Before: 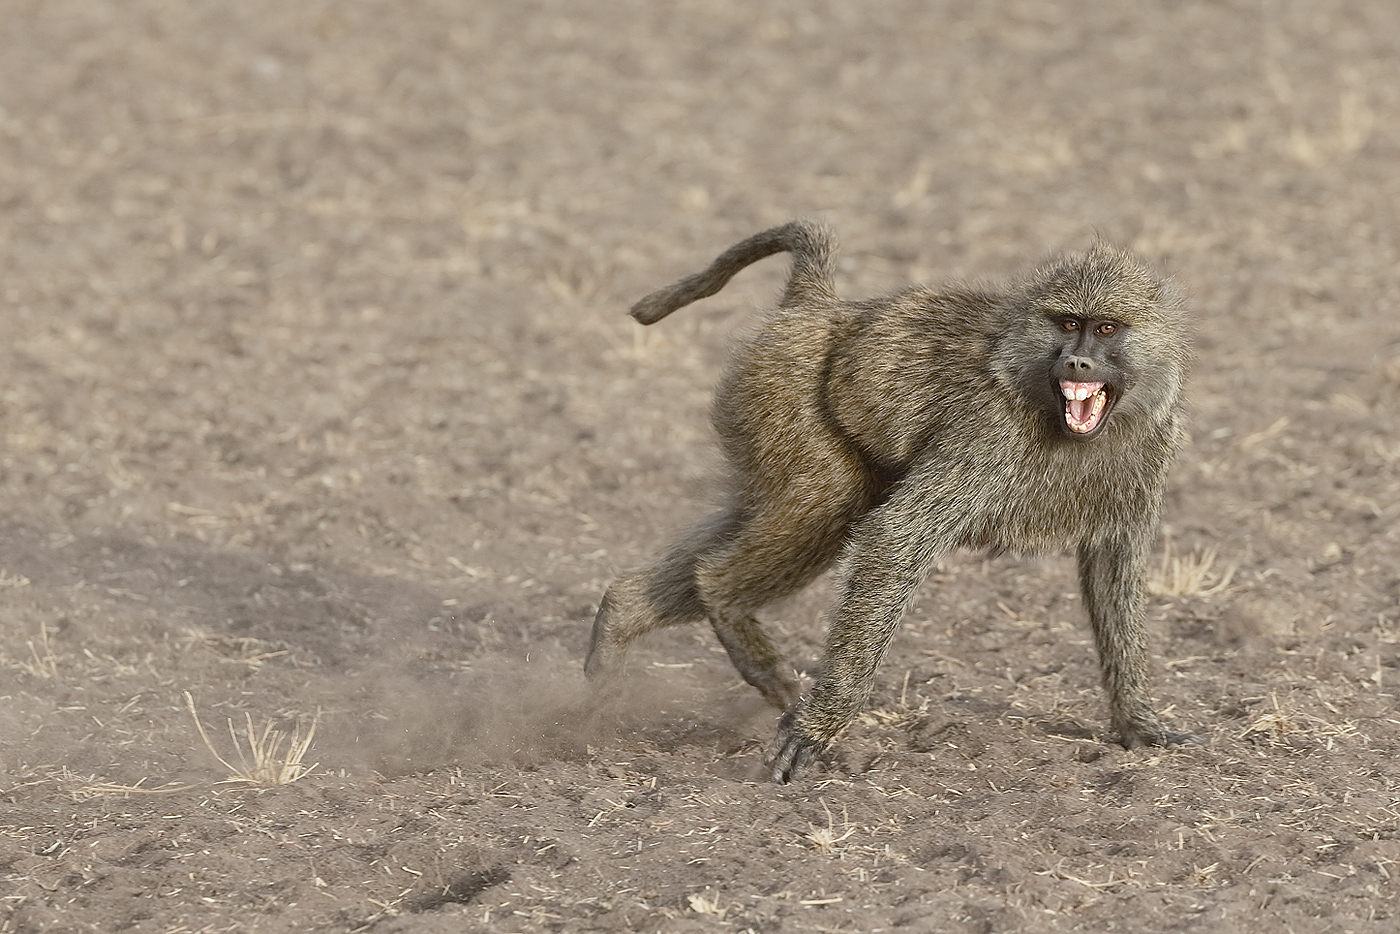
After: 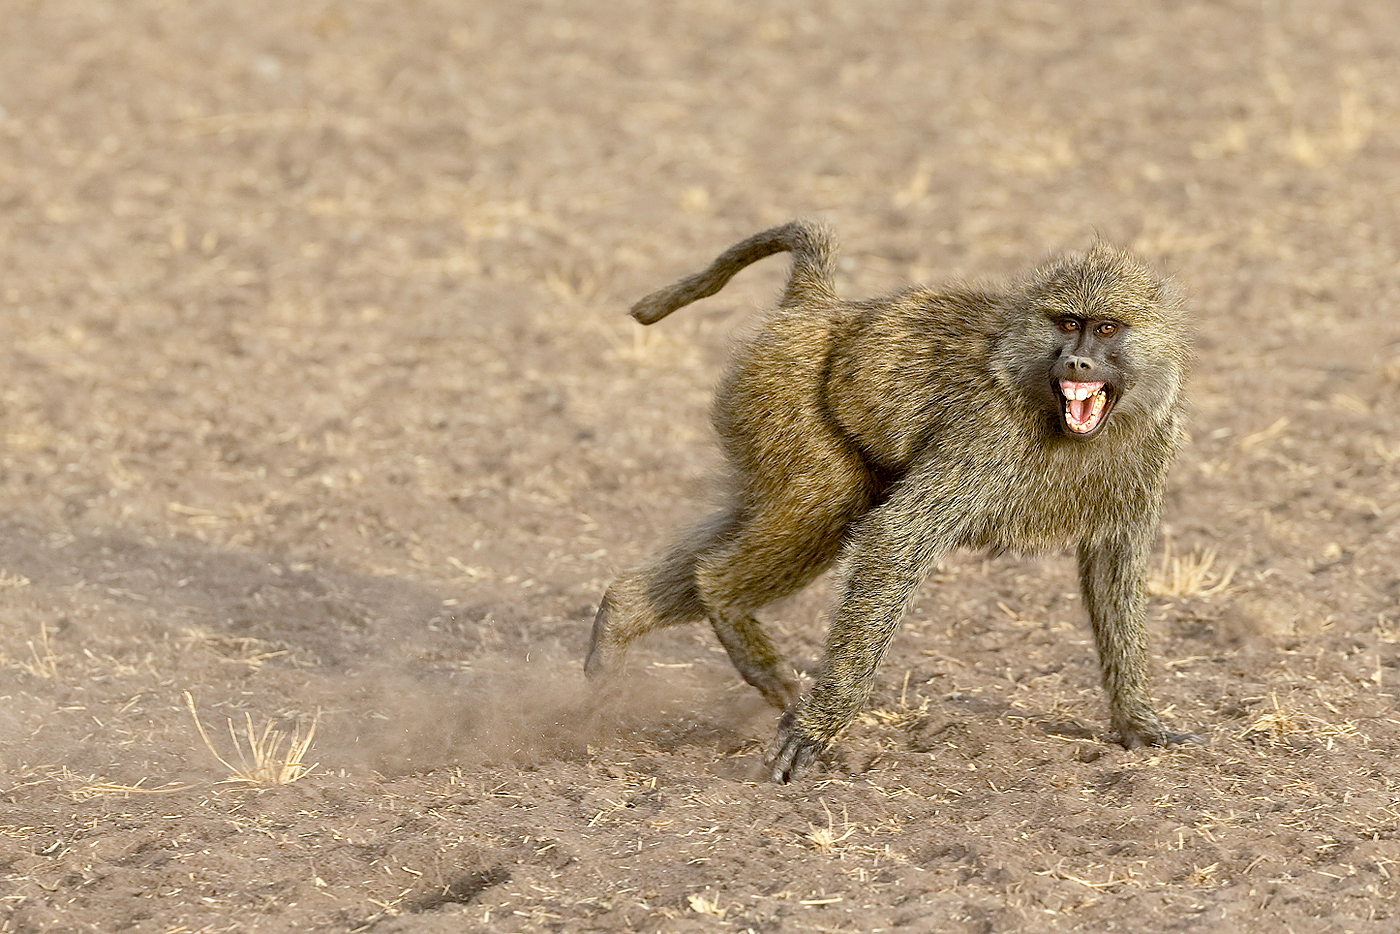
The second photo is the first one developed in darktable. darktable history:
exposure: black level correction 0.012, exposure 0.7 EV, compensate exposure bias true, compensate highlight preservation false
color balance rgb: linear chroma grading › global chroma 15%, perceptual saturation grading › global saturation 30%
